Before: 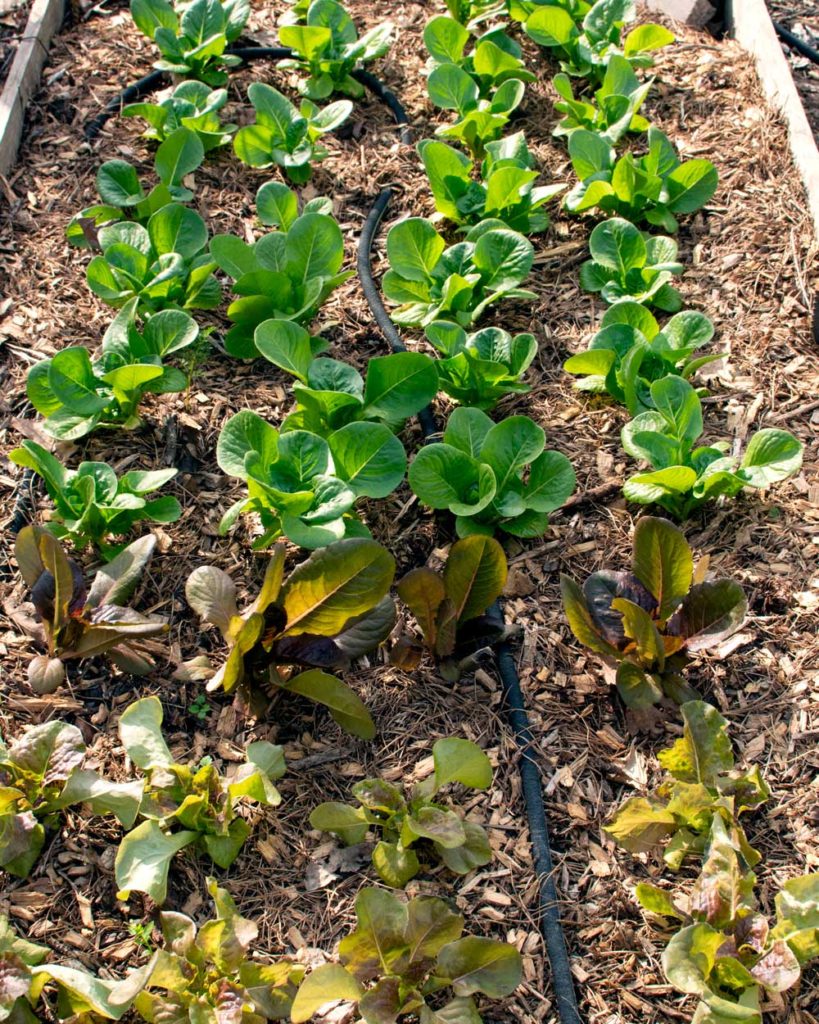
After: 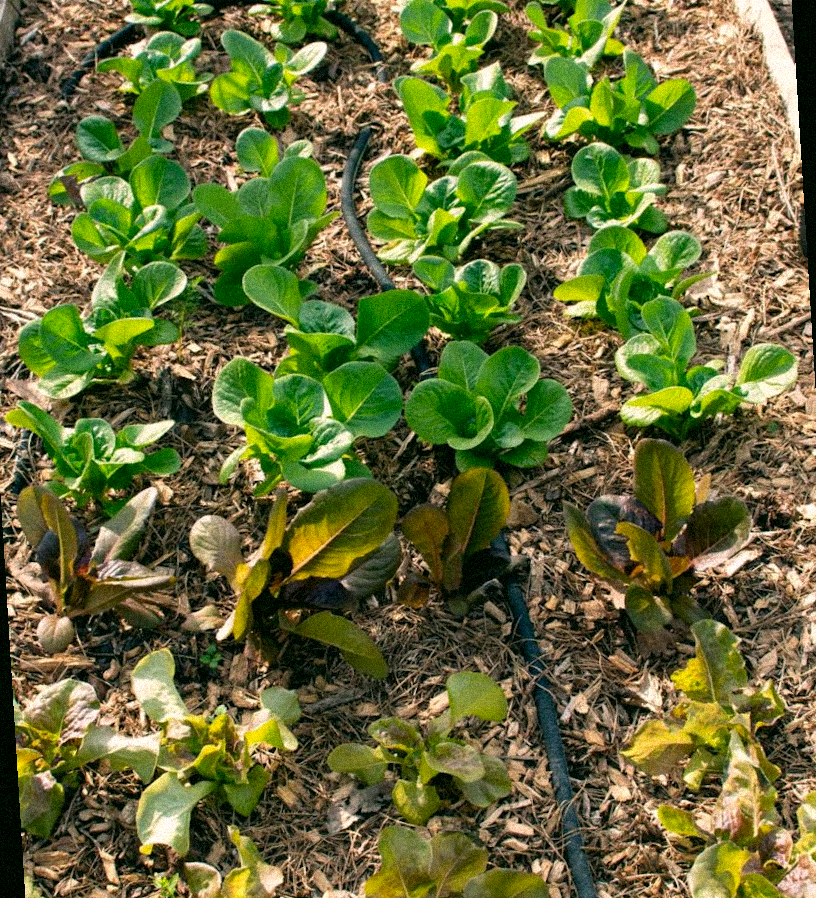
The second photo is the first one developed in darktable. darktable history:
grain: coarseness 9.38 ISO, strength 34.99%, mid-tones bias 0%
rotate and perspective: rotation -3.52°, crop left 0.036, crop right 0.964, crop top 0.081, crop bottom 0.919
color correction: highlights a* 4.02, highlights b* 4.98, shadows a* -7.55, shadows b* 4.98
